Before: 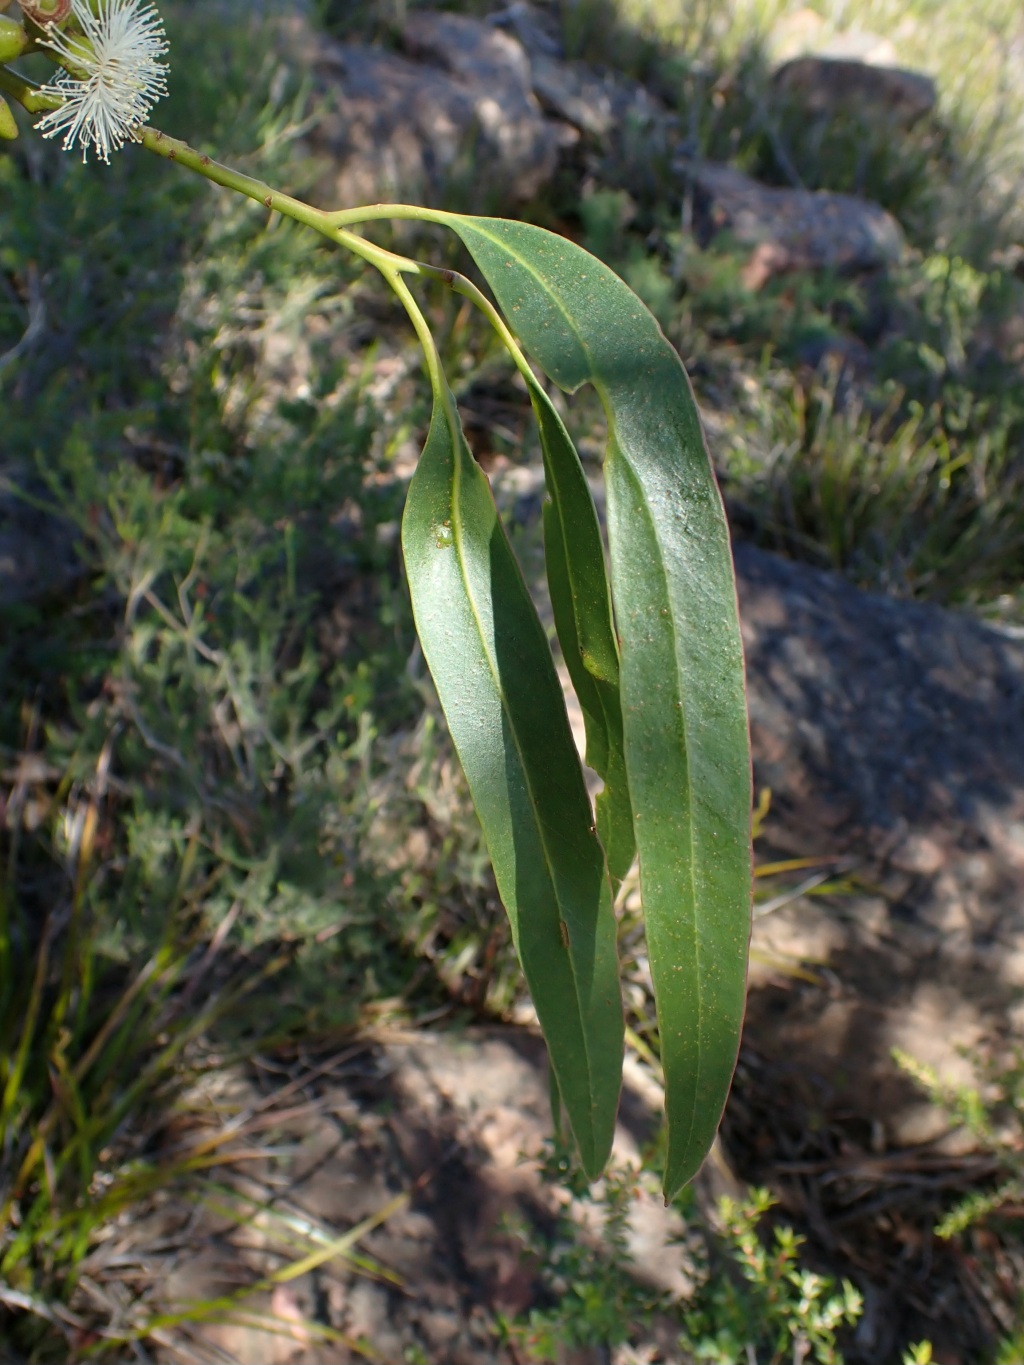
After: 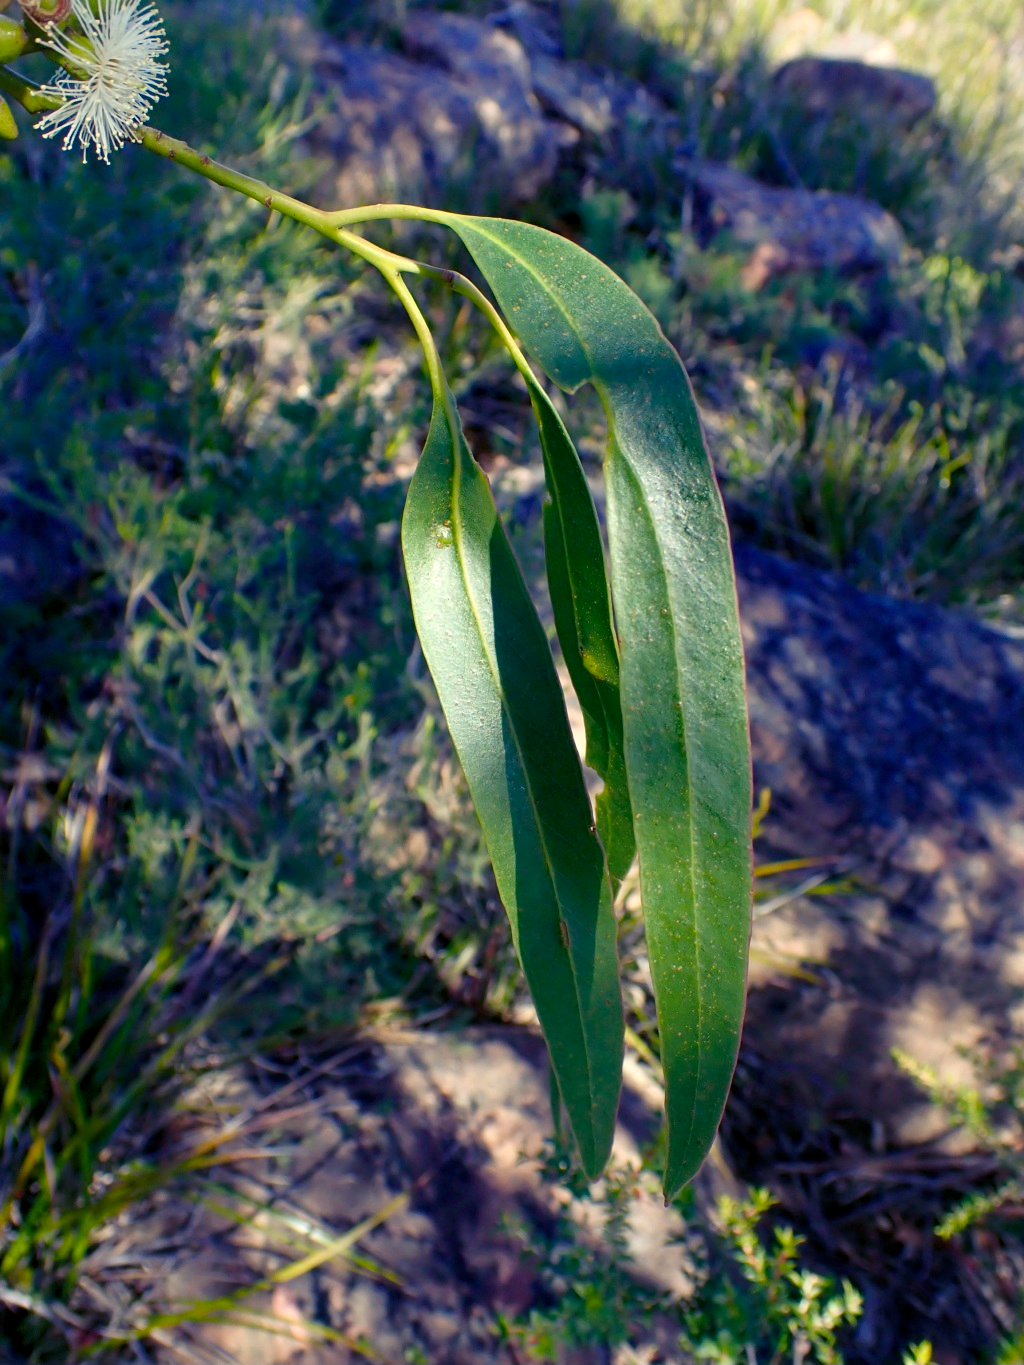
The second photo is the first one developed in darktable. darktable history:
white balance: red 1.009, blue 0.985
color balance rgb: shadows lift › luminance -28.76%, shadows lift › chroma 15%, shadows lift › hue 270°, power › chroma 1%, power › hue 255°, highlights gain › luminance 7.14%, highlights gain › chroma 2%, highlights gain › hue 90°, global offset › luminance -0.29%, global offset › hue 260°, perceptual saturation grading › global saturation 20%, perceptual saturation grading › highlights -13.92%, perceptual saturation grading › shadows 50%
